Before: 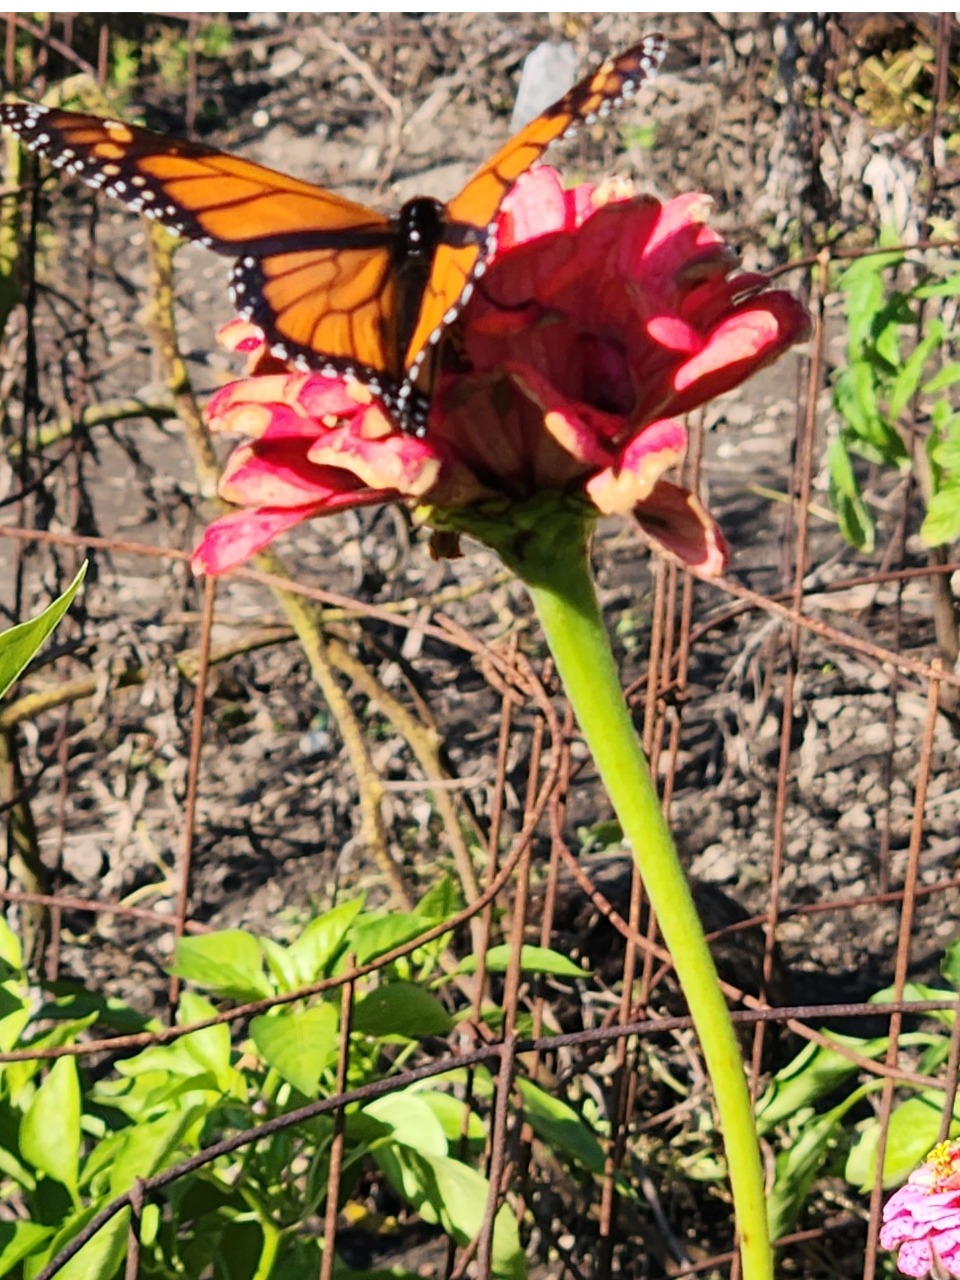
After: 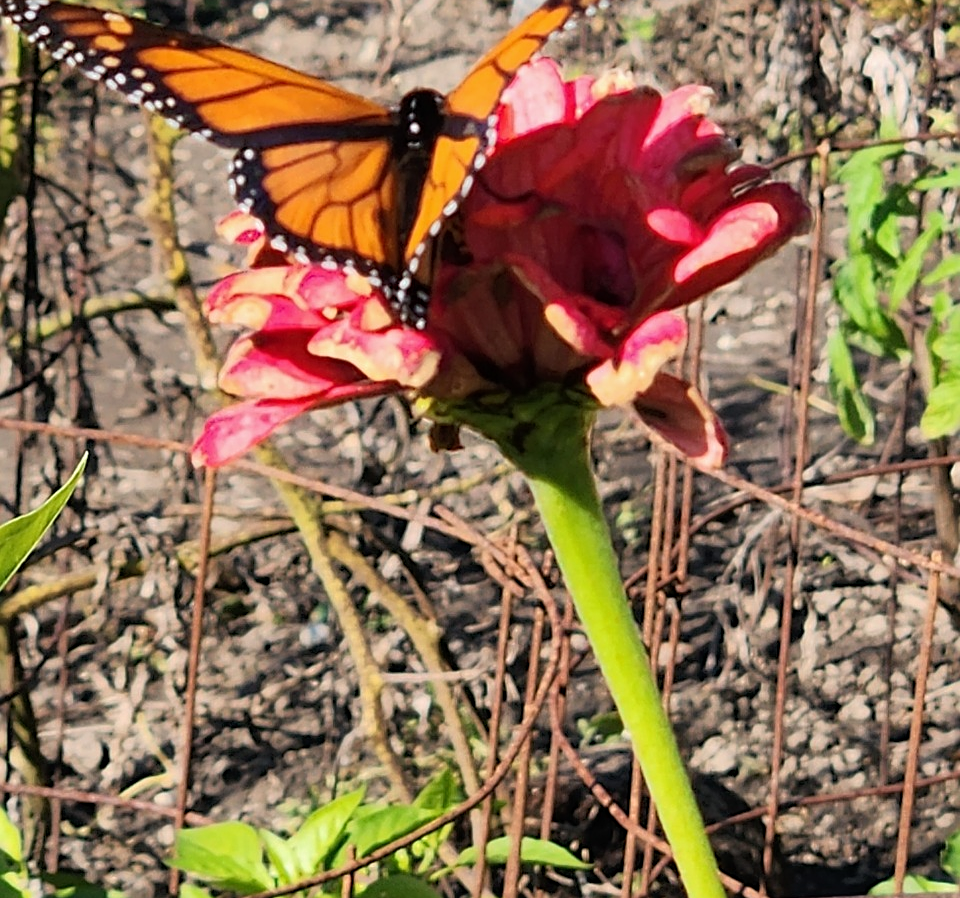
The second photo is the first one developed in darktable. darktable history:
color correction: highlights b* 0.005
crop and rotate: top 8.492%, bottom 21.338%
sharpen: on, module defaults
tone equalizer: -8 EV -0.544 EV, edges refinement/feathering 500, mask exposure compensation -1.57 EV, preserve details no
exposure: exposure -0.046 EV, compensate highlight preservation false
